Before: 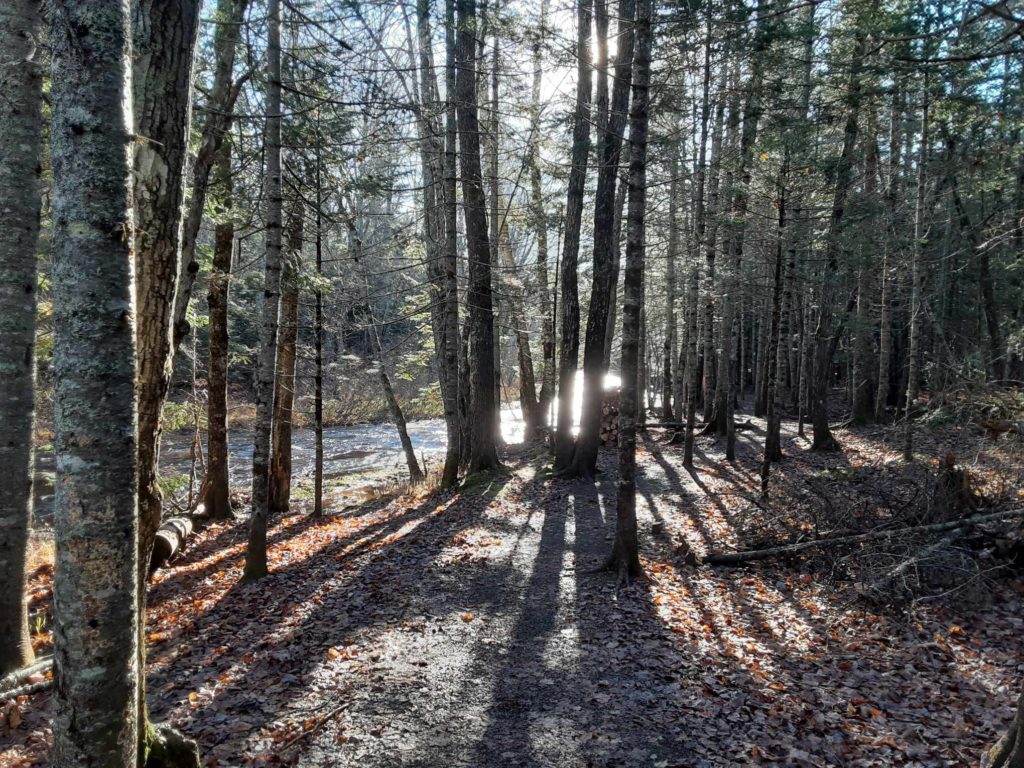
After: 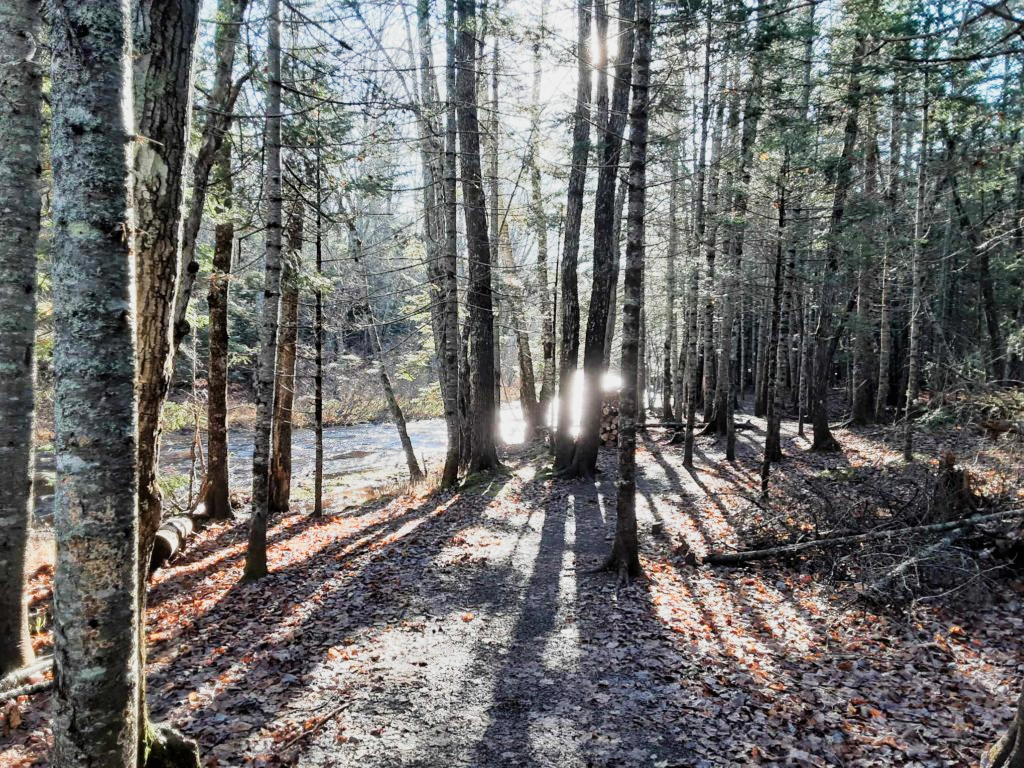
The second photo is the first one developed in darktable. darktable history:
shadows and highlights: shadows -30.33, highlights 30.38, highlights color adjustment 0.081%
filmic rgb: black relative exposure -7.65 EV, white relative exposure 4.56 EV, hardness 3.61, color science v5 (2021), contrast in shadows safe, contrast in highlights safe
exposure: black level correction 0, exposure 1.102 EV, compensate exposure bias true, compensate highlight preservation false
contrast brightness saturation: contrast 0.082, saturation 0.02
